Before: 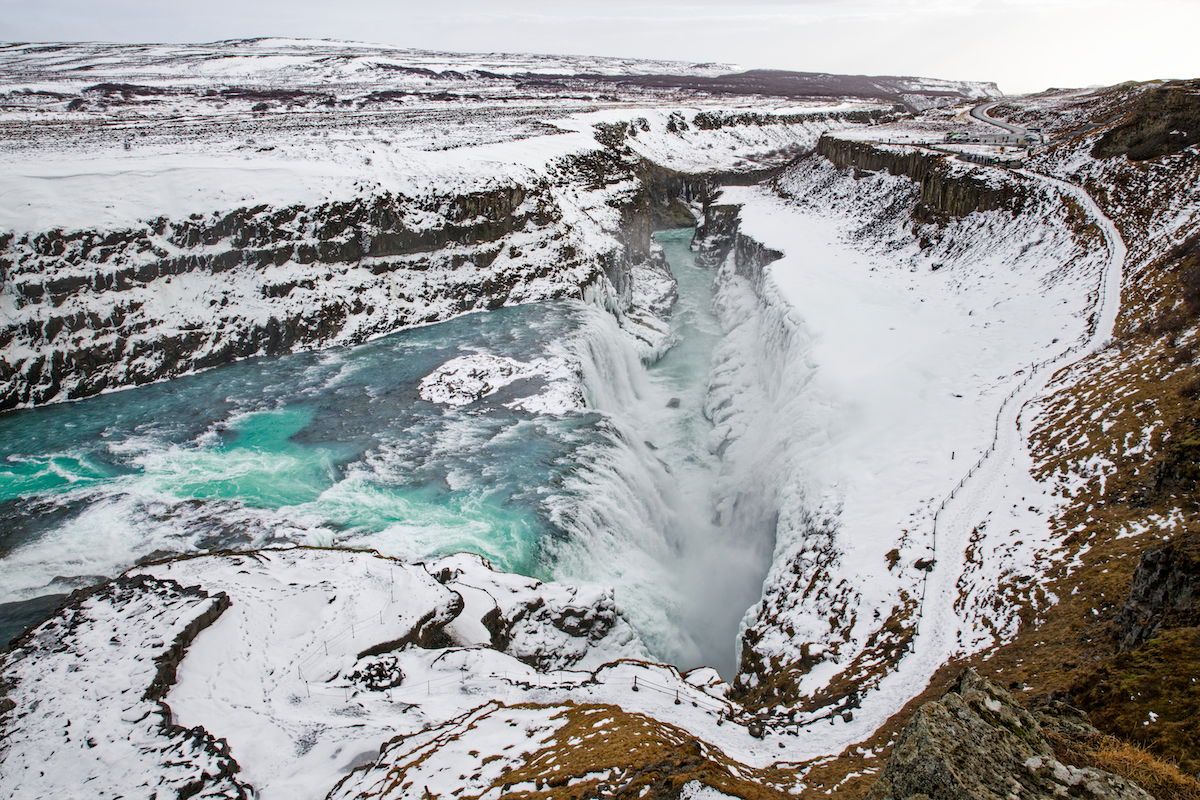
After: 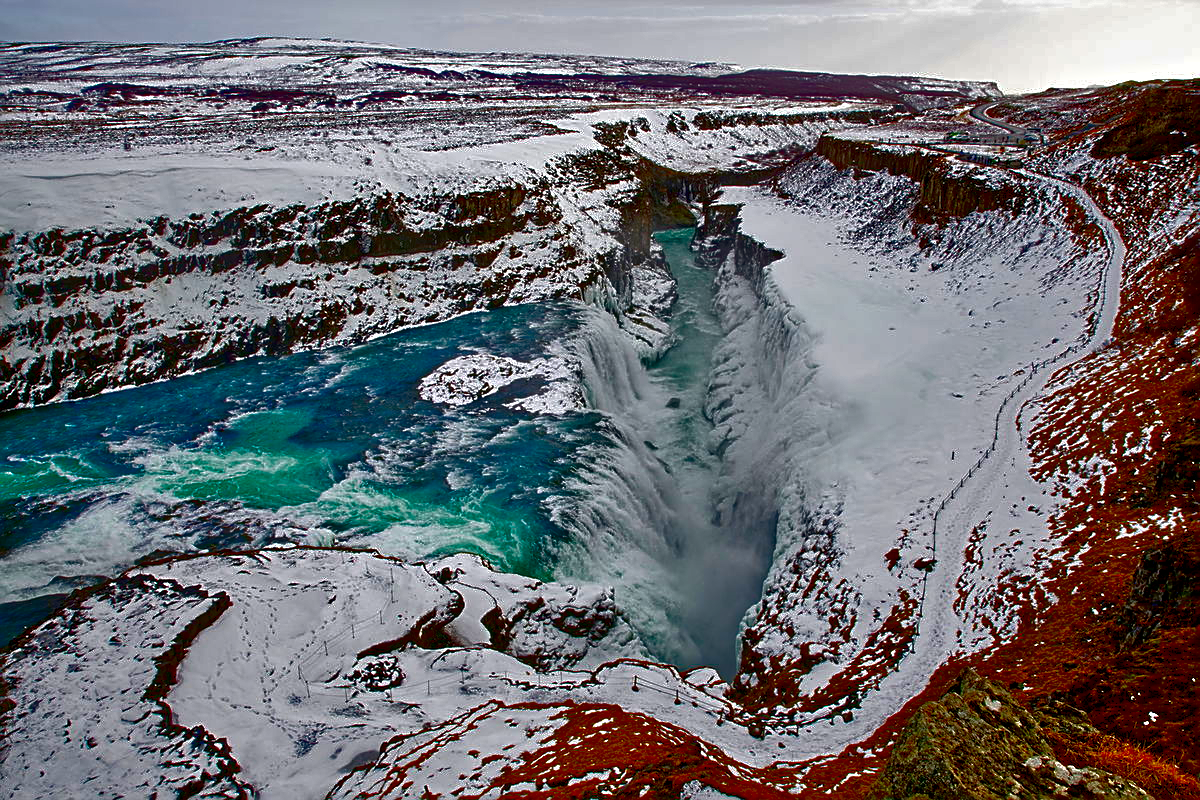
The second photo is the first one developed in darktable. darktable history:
contrast brightness saturation: brightness -0.995, saturation 0.993
shadows and highlights: on, module defaults
tone equalizer: -7 EV 0.161 EV, -6 EV 0.635 EV, -5 EV 1.17 EV, -4 EV 1.35 EV, -3 EV 1.14 EV, -2 EV 0.6 EV, -1 EV 0.158 EV, mask exposure compensation -0.495 EV
sharpen: on, module defaults
